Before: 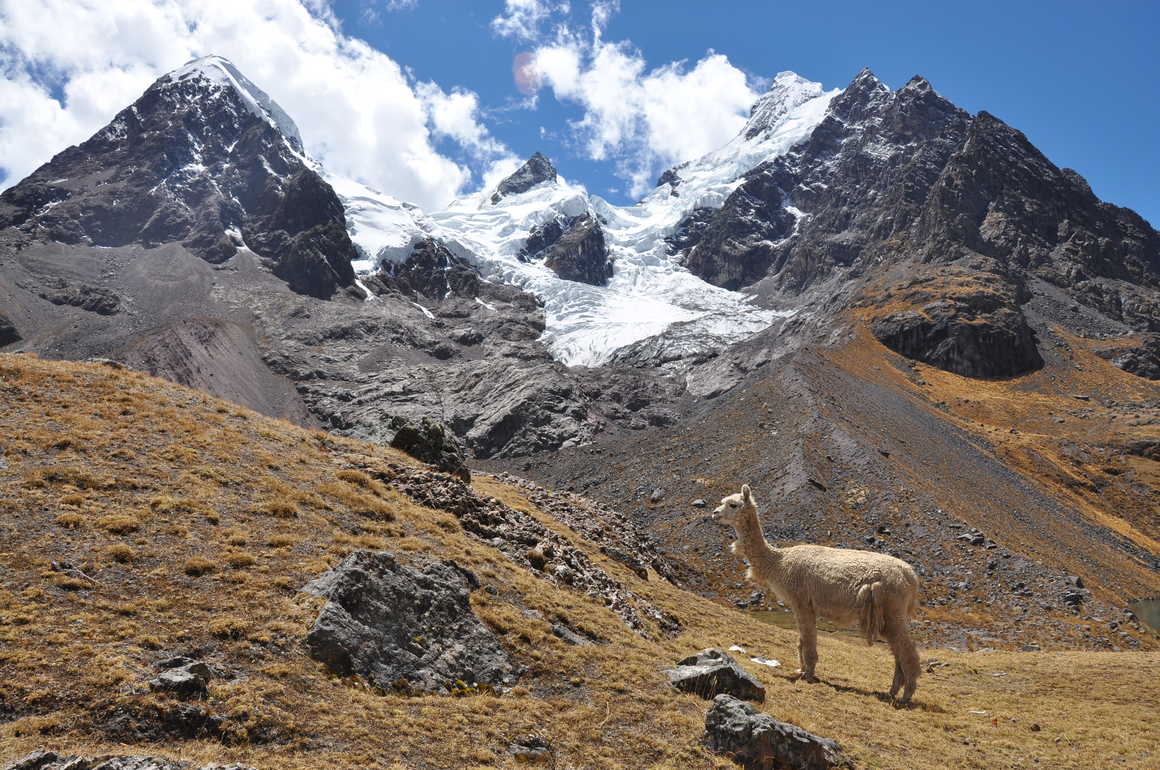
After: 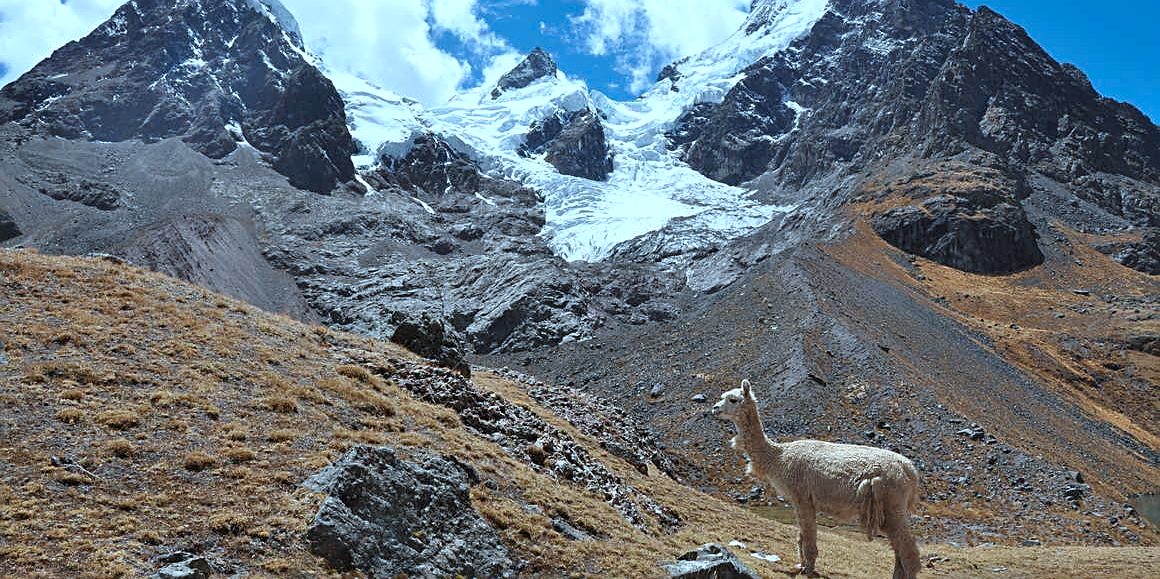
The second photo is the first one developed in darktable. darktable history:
sharpen: on, module defaults
crop: top 13.693%, bottom 11.011%
color correction: highlights a* -9.62, highlights b* -20.94
tone equalizer: mask exposure compensation -0.501 EV
